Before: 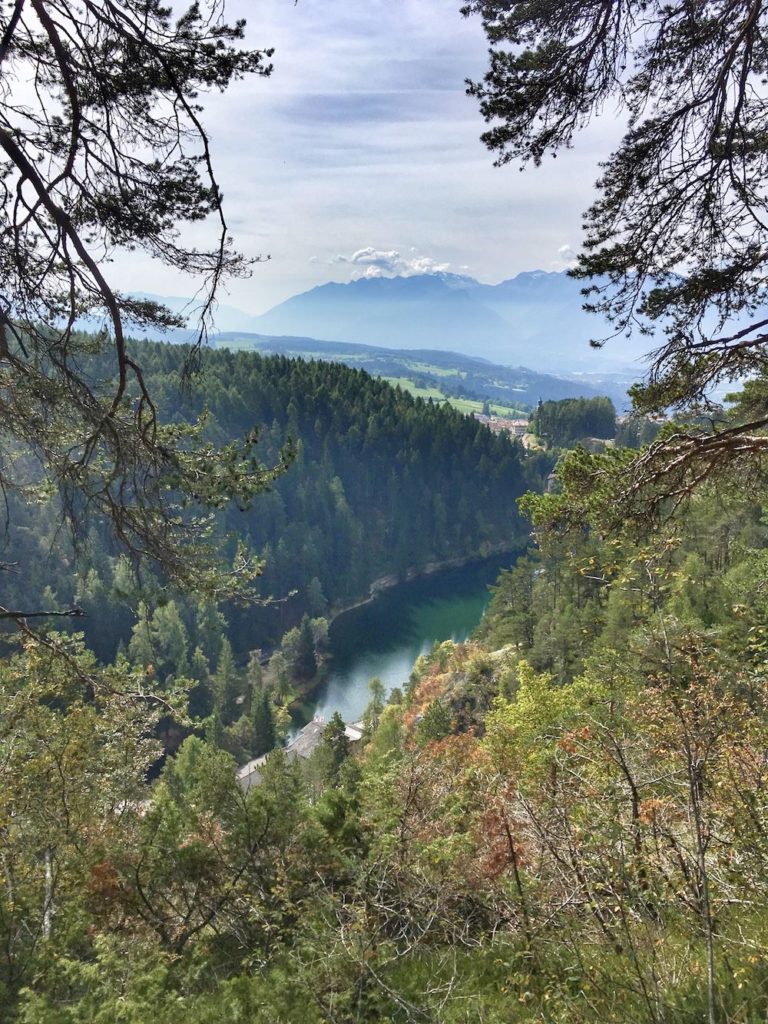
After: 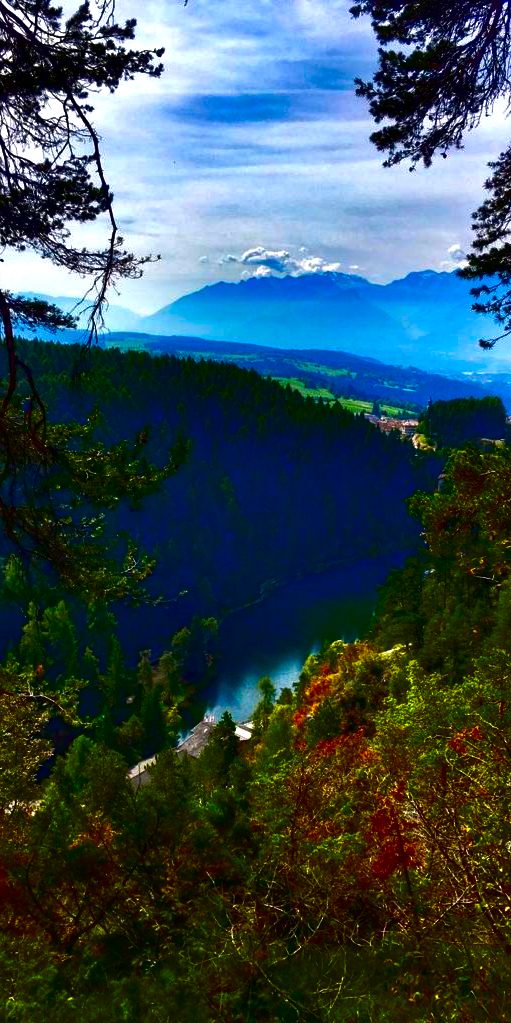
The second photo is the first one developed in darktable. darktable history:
exposure: black level correction 0, exposure 0.3 EV, compensate highlight preservation false
color balance rgb: linear chroma grading › global chroma 15%, perceptual saturation grading › global saturation 30%
crop and rotate: left 14.385%, right 18.948%
contrast brightness saturation: brightness -1, saturation 1
